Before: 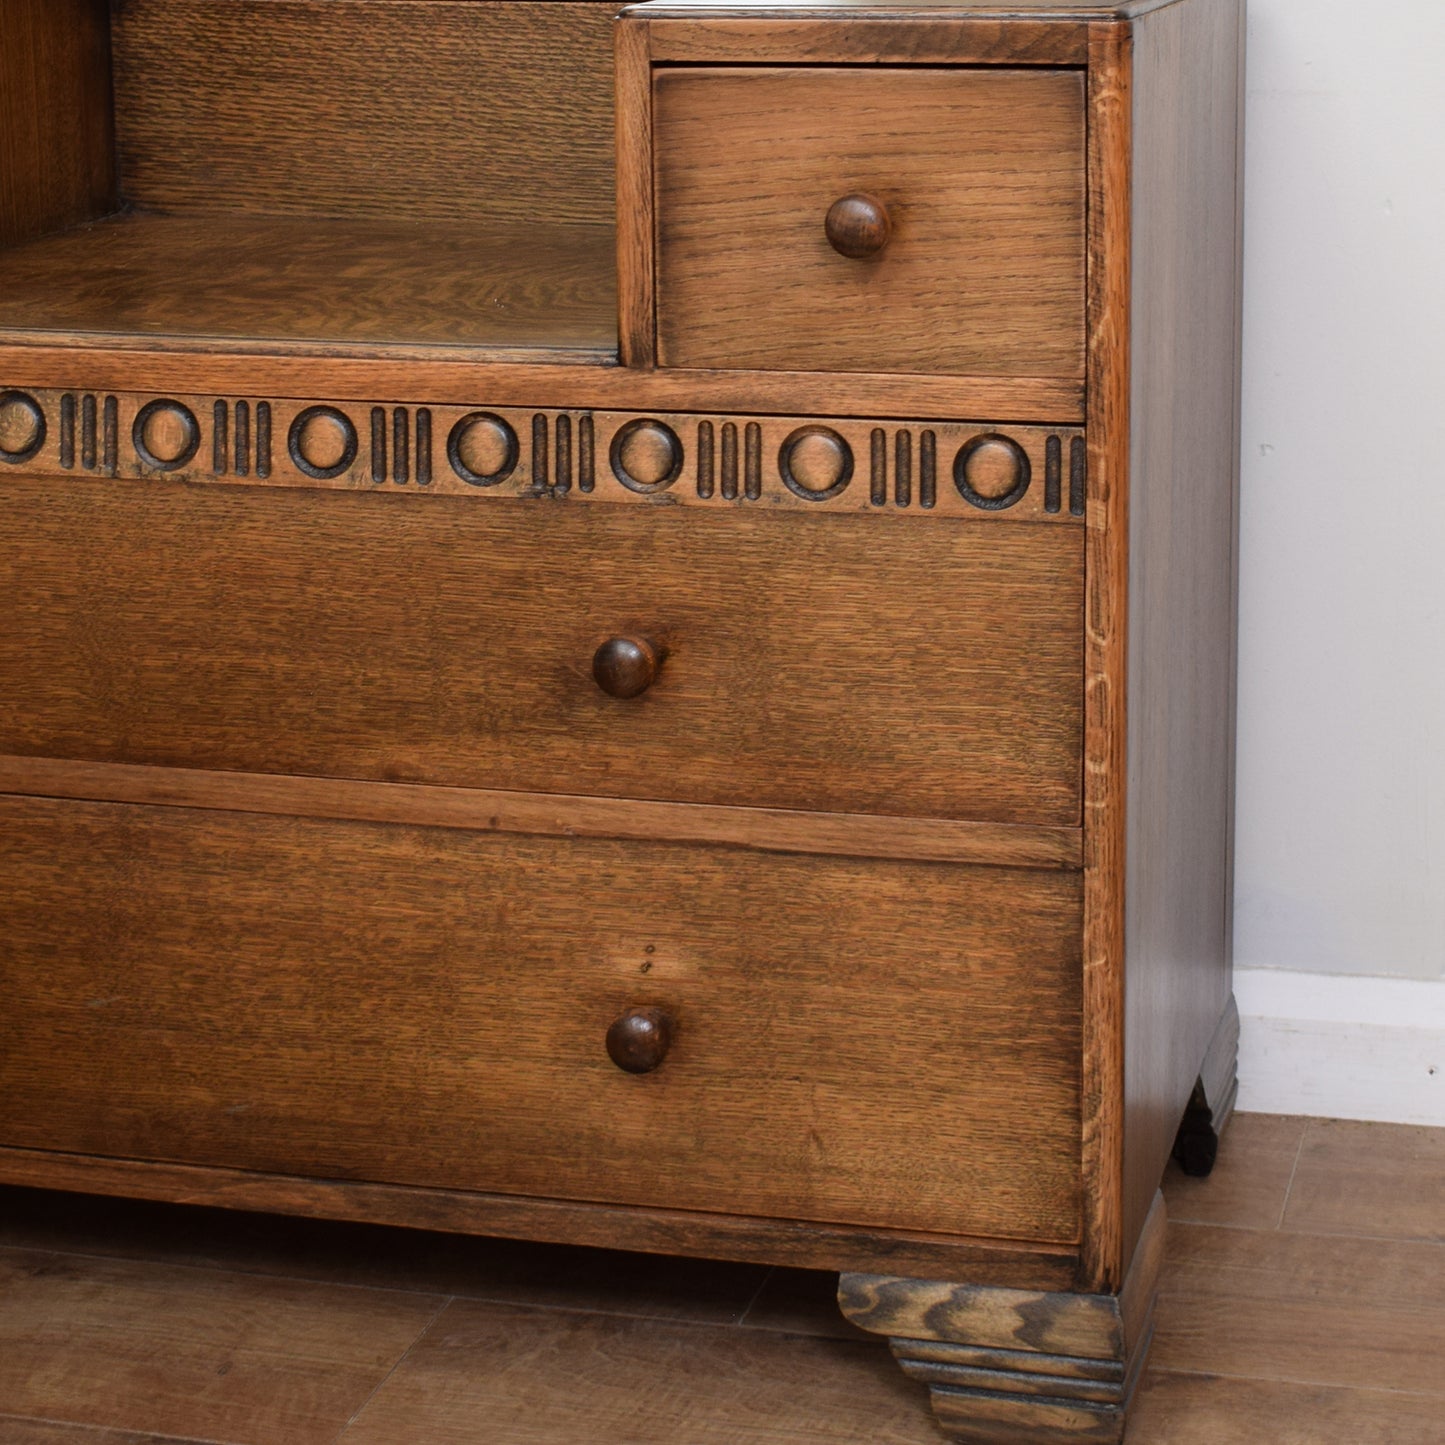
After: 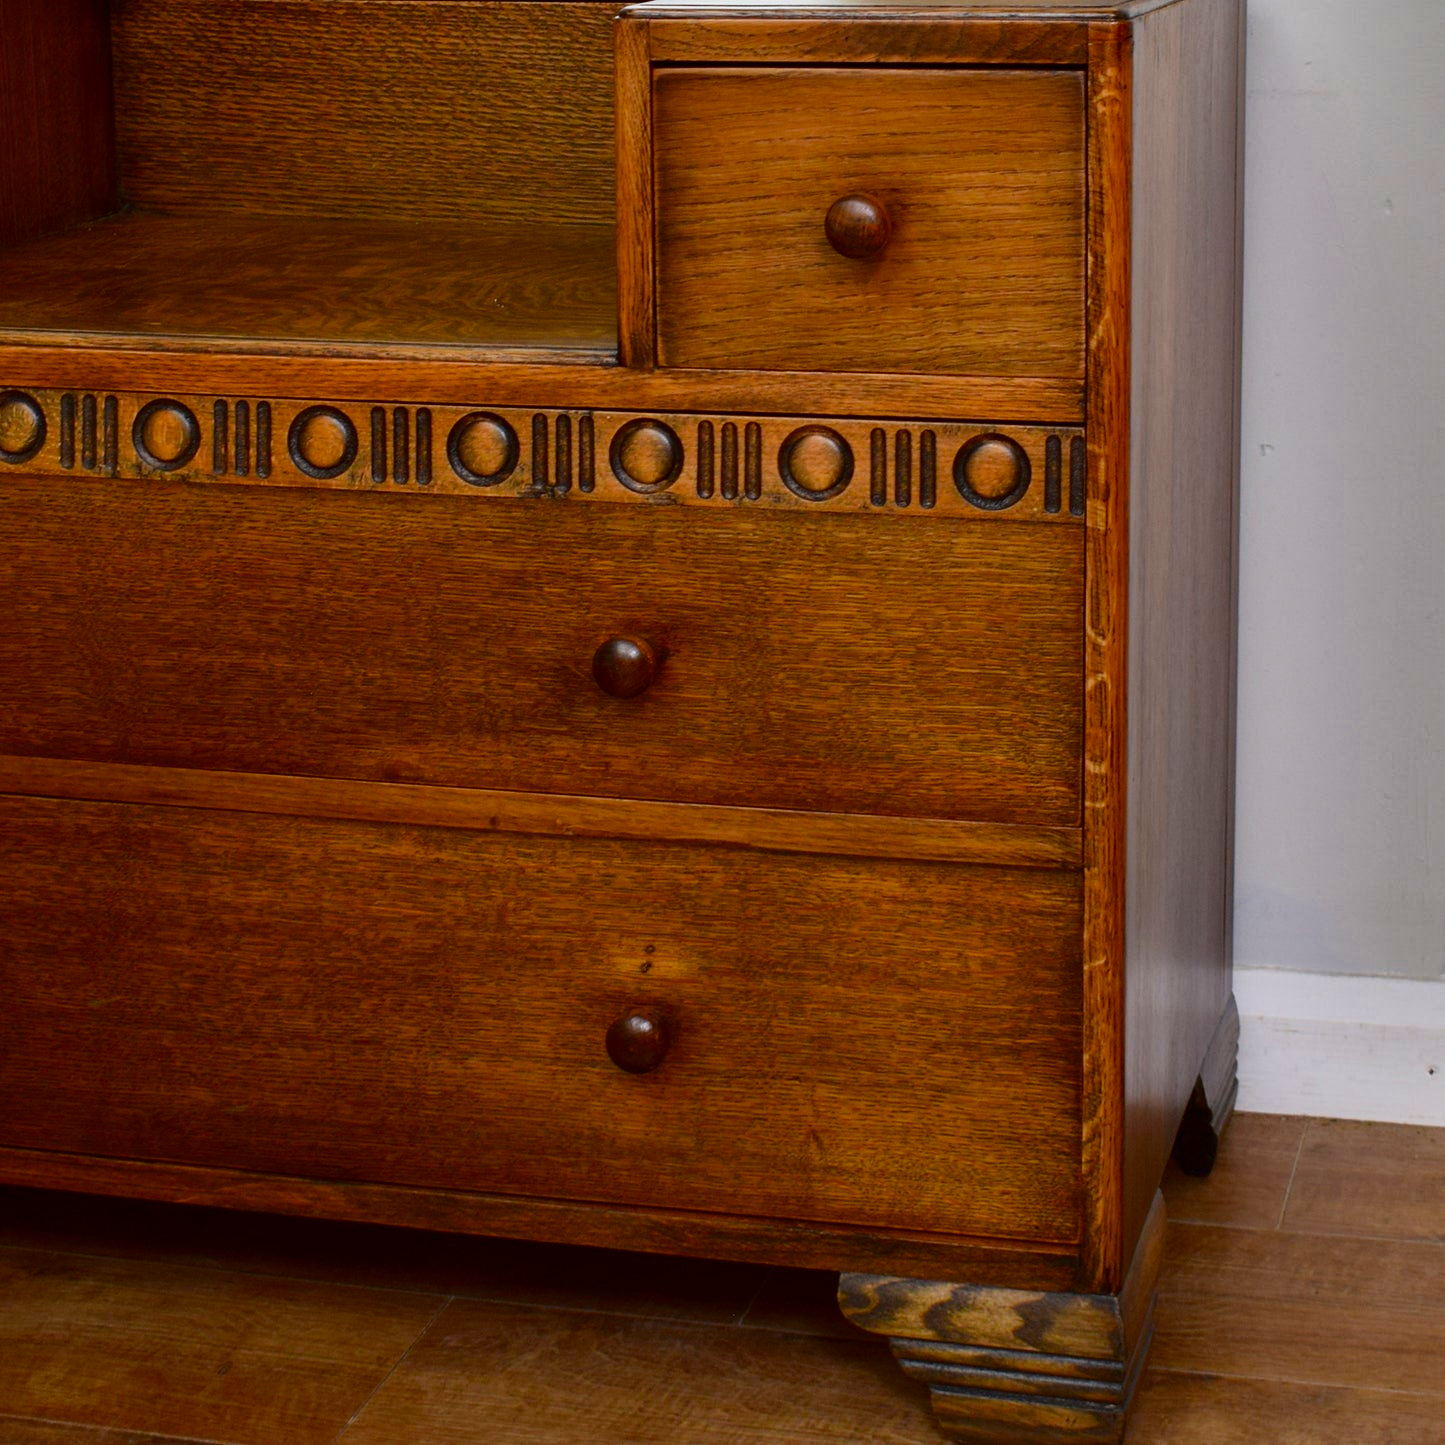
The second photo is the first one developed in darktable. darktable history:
color zones: curves: ch0 [(0, 0.444) (0.143, 0.442) (0.286, 0.441) (0.429, 0.441) (0.571, 0.441) (0.714, 0.441) (0.857, 0.442) (1, 0.444)]
color balance rgb: linear chroma grading › shadows 15.608%, perceptual saturation grading › global saturation 31.208%, contrast -10.03%
contrast brightness saturation: contrast 0.199, brightness -0.104, saturation 0.102
shadows and highlights: shadows 24.47, highlights -79.23, soften with gaussian
